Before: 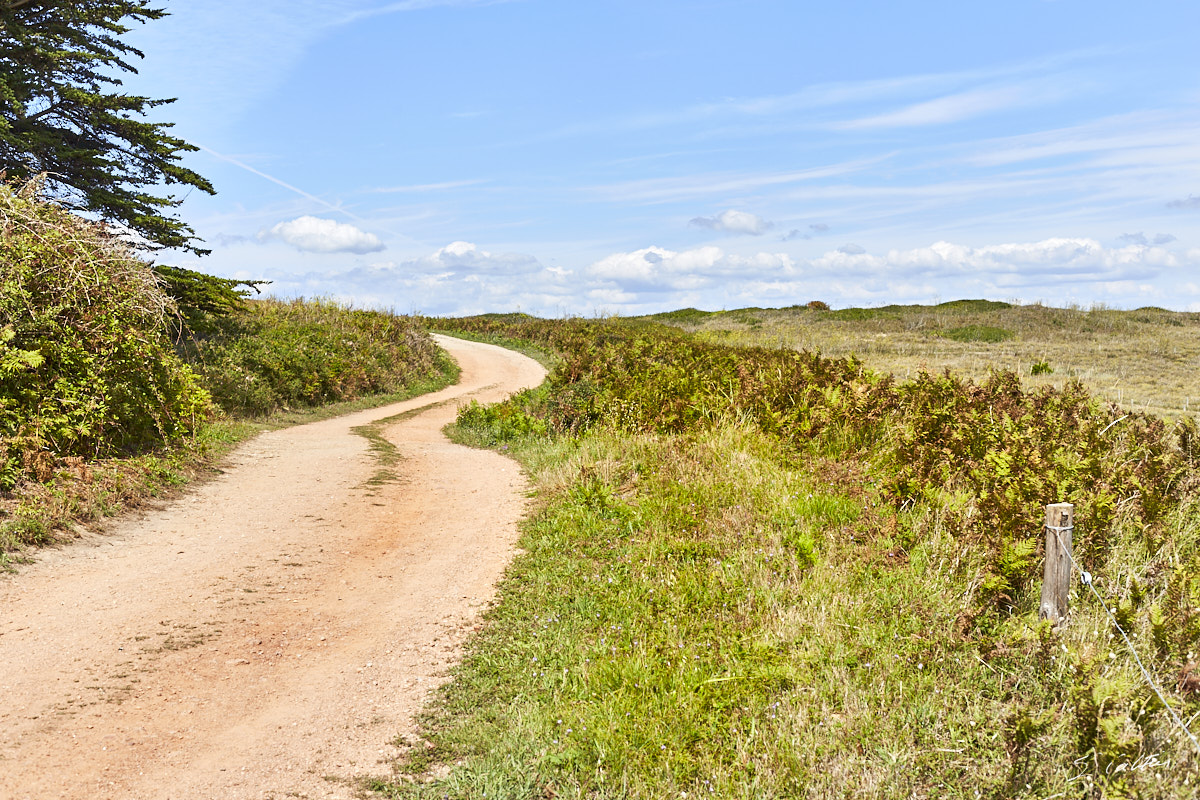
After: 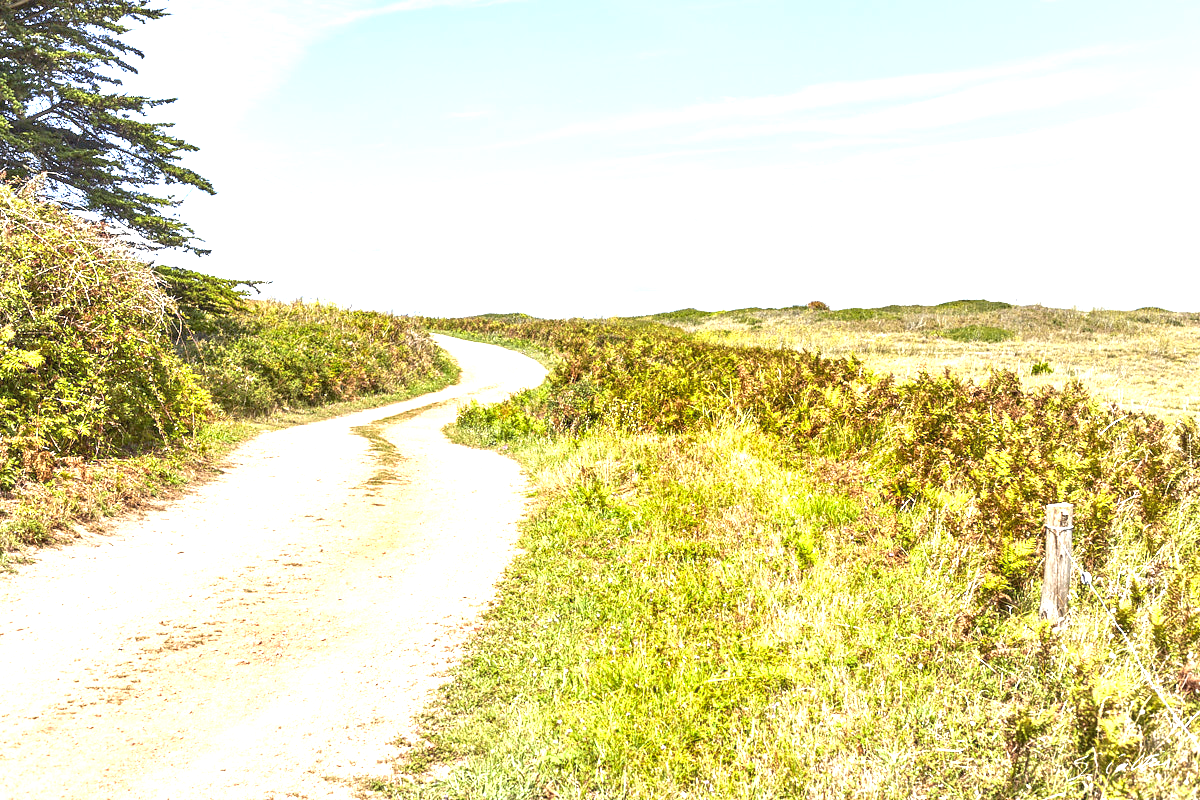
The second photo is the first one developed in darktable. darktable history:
exposure: black level correction 0, exposure 1.2 EV, compensate exposure bias true, compensate highlight preservation false
local contrast: on, module defaults
